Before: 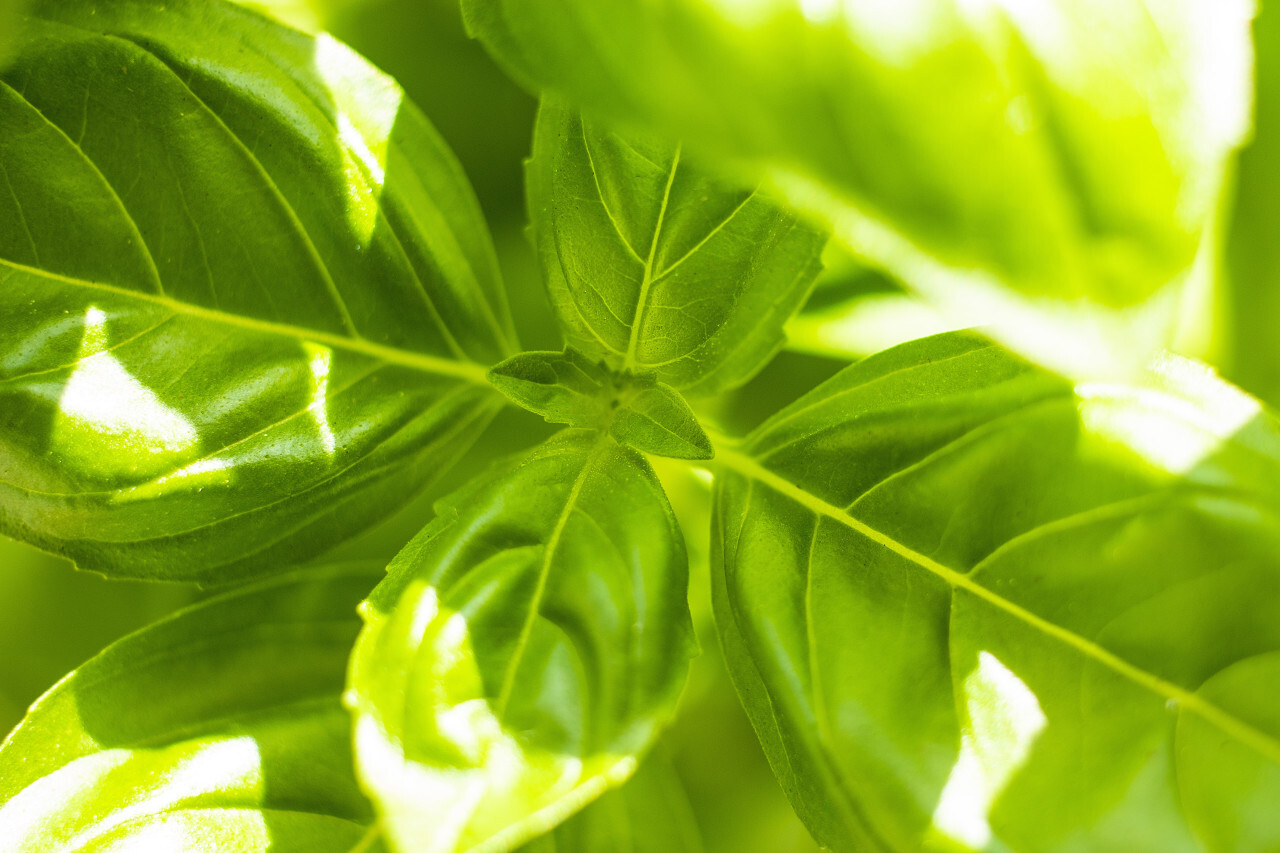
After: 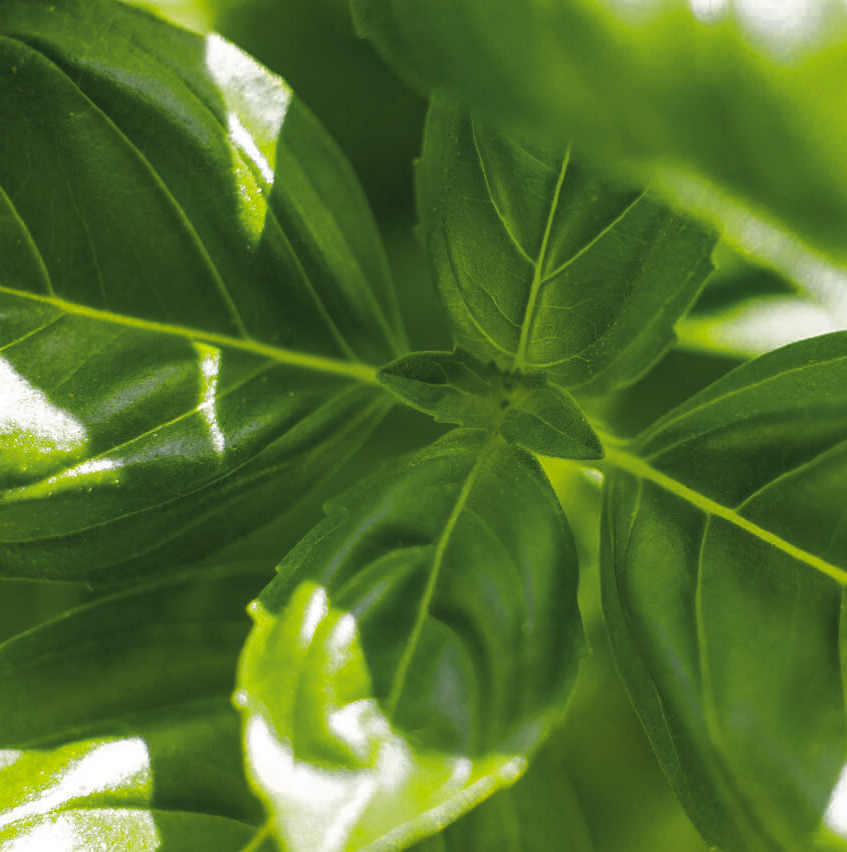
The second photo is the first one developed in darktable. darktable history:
color zones: curves: ch0 [(0.035, 0.242) (0.25, 0.5) (0.384, 0.214) (0.488, 0.255) (0.75, 0.5)]; ch1 [(0.063, 0.379) (0.25, 0.5) (0.354, 0.201) (0.489, 0.085) (0.729, 0.271)]; ch2 [(0.25, 0.5) (0.38, 0.517) (0.442, 0.51) (0.735, 0.456)]
crop and rotate: left 8.623%, right 25.148%
